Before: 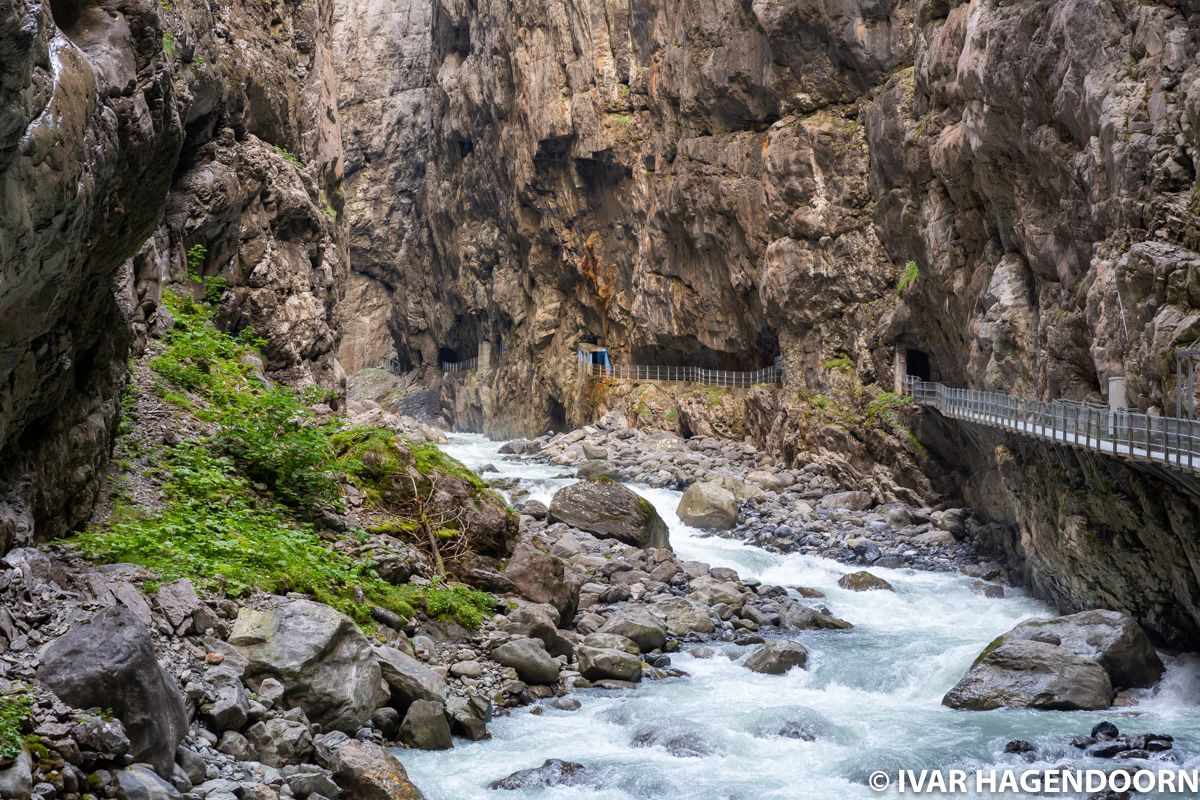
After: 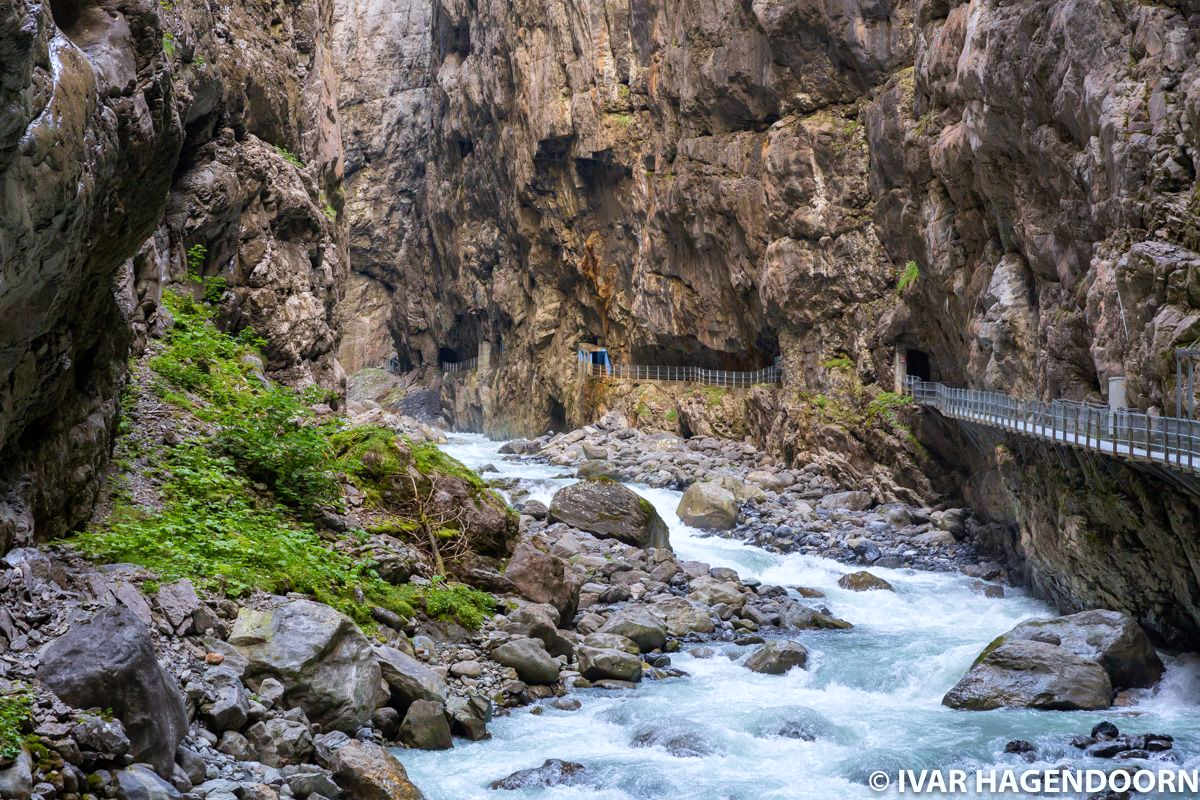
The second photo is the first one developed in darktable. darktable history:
velvia: on, module defaults
white balance: red 0.974, blue 1.044
